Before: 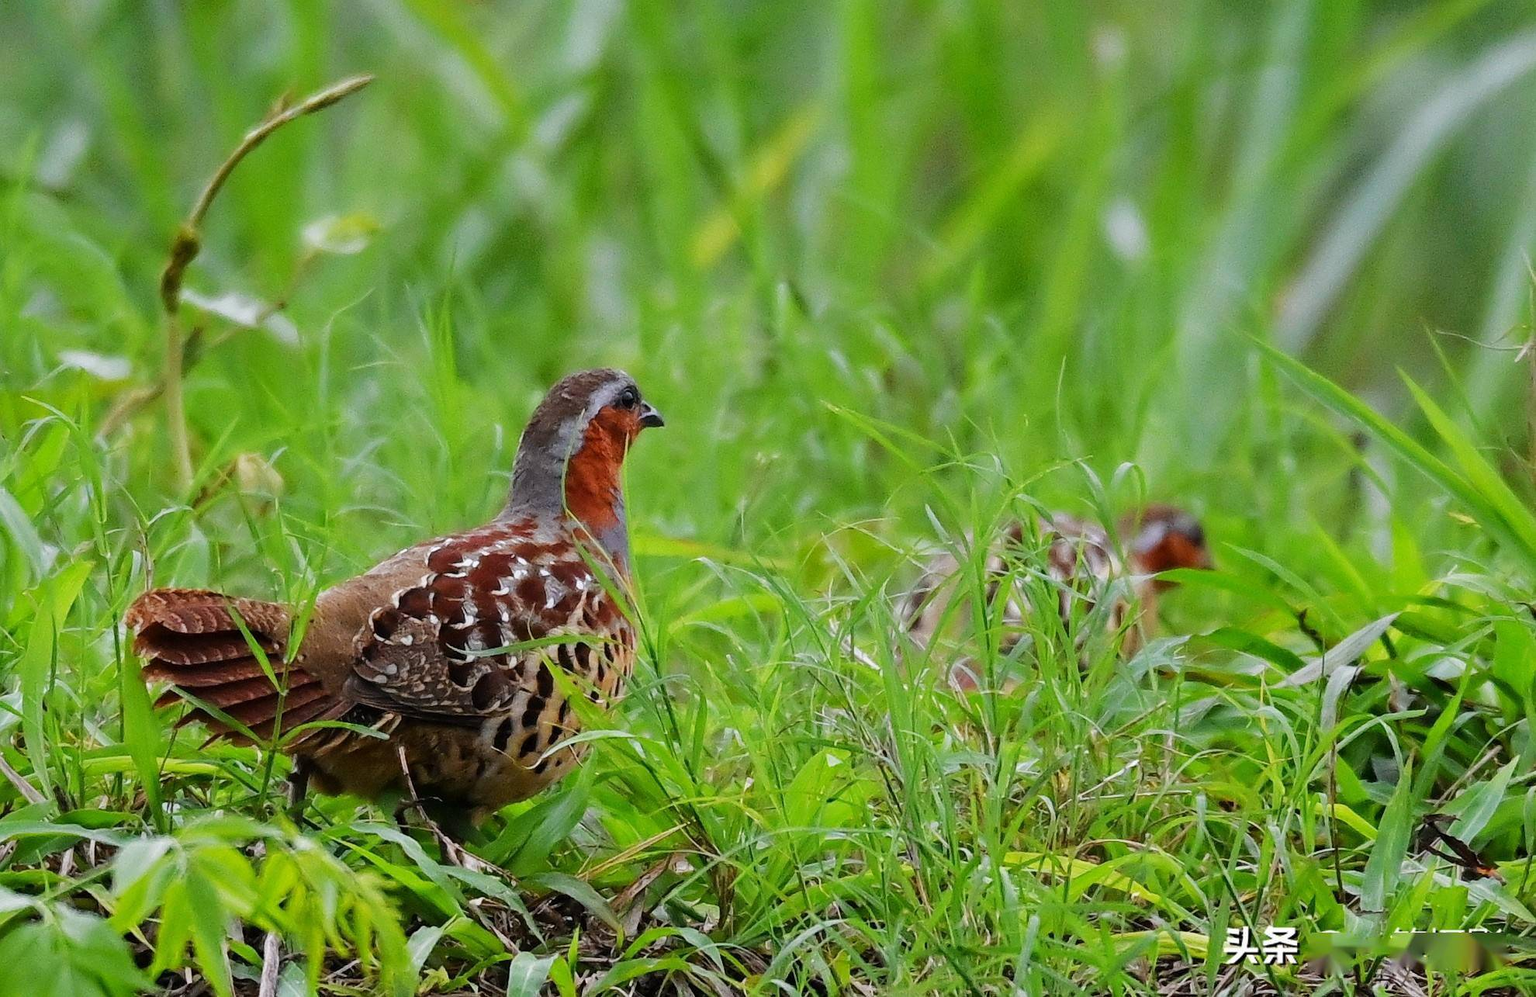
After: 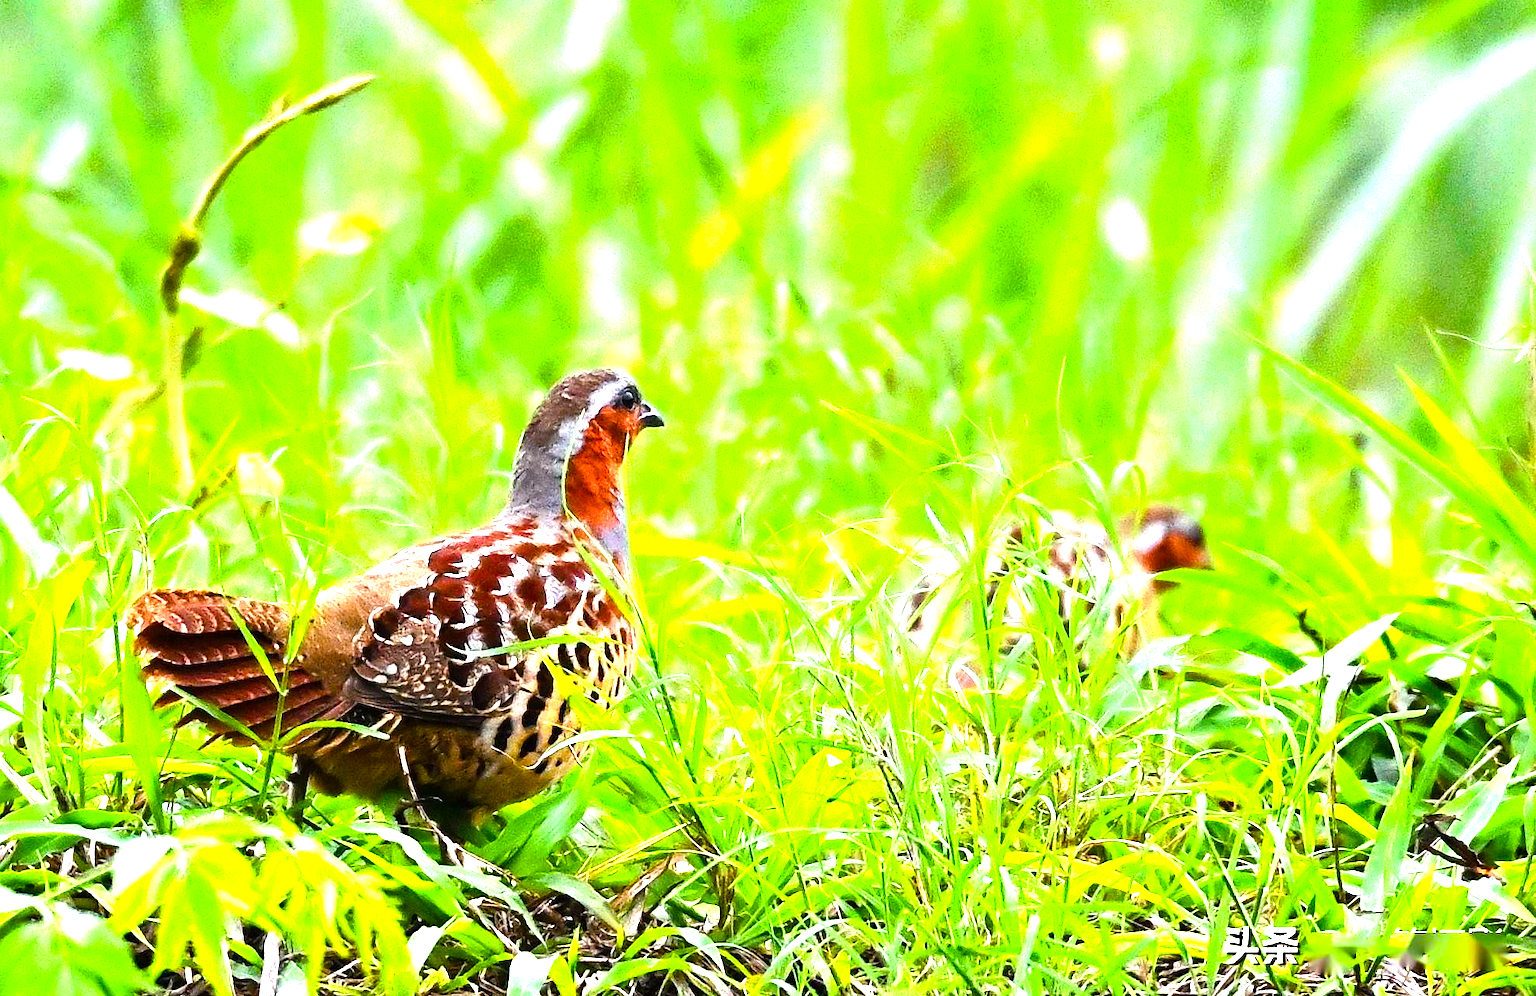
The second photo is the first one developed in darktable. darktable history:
color balance: contrast 6.48%, output saturation 113.3%
exposure: black level correction 0, exposure 1.4 EV, compensate highlight preservation false
color balance rgb: shadows lift › luminance -20%, power › hue 72.24°, highlights gain › luminance 15%, global offset › hue 171.6°, perceptual saturation grading › global saturation 14.09%, perceptual saturation grading › highlights -25%, perceptual saturation grading › shadows 25%, global vibrance 25%, contrast 10%
